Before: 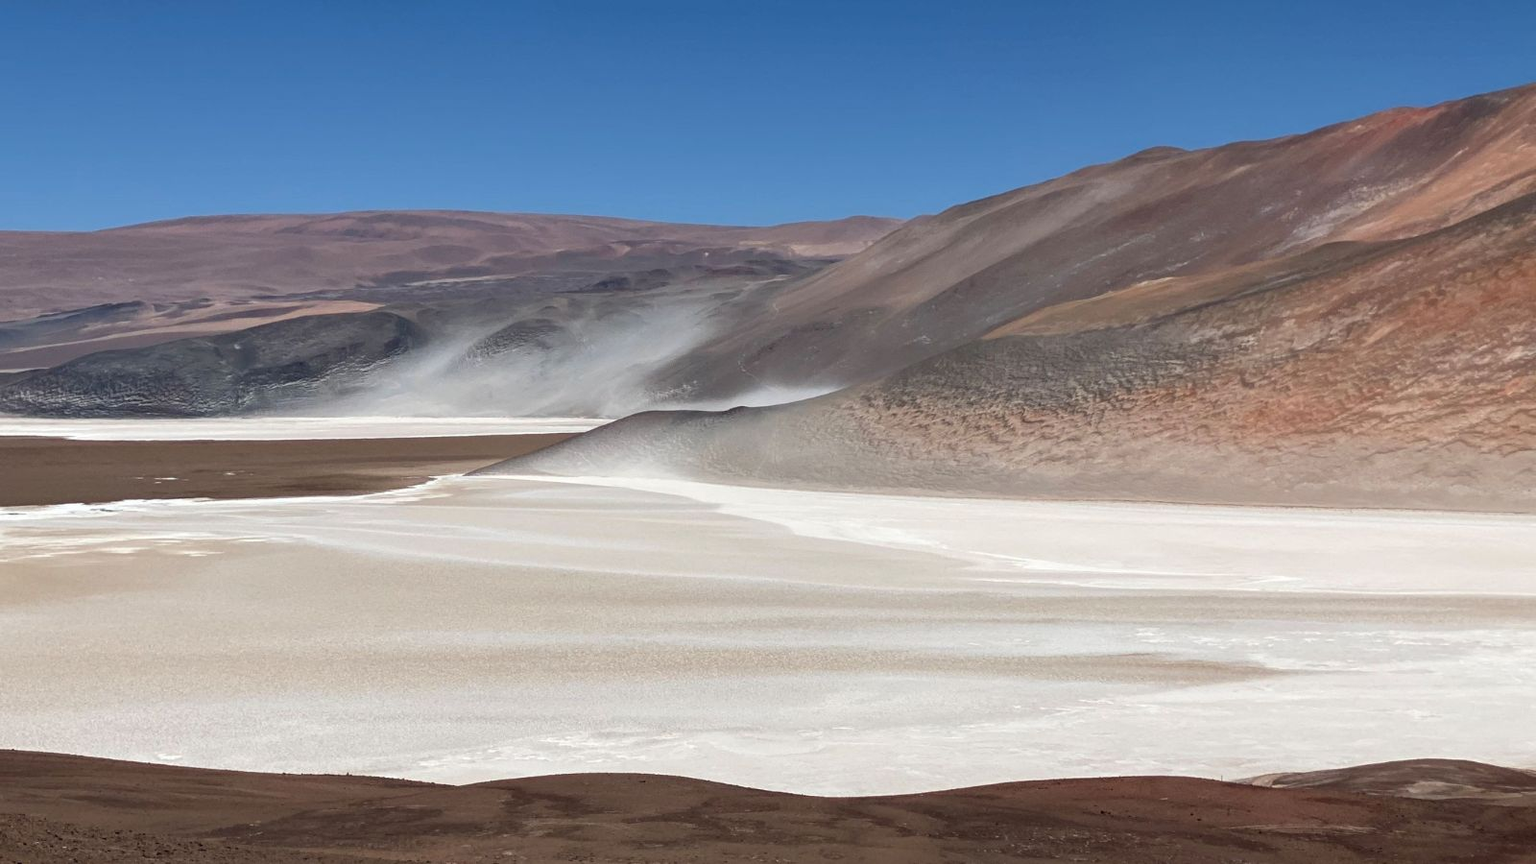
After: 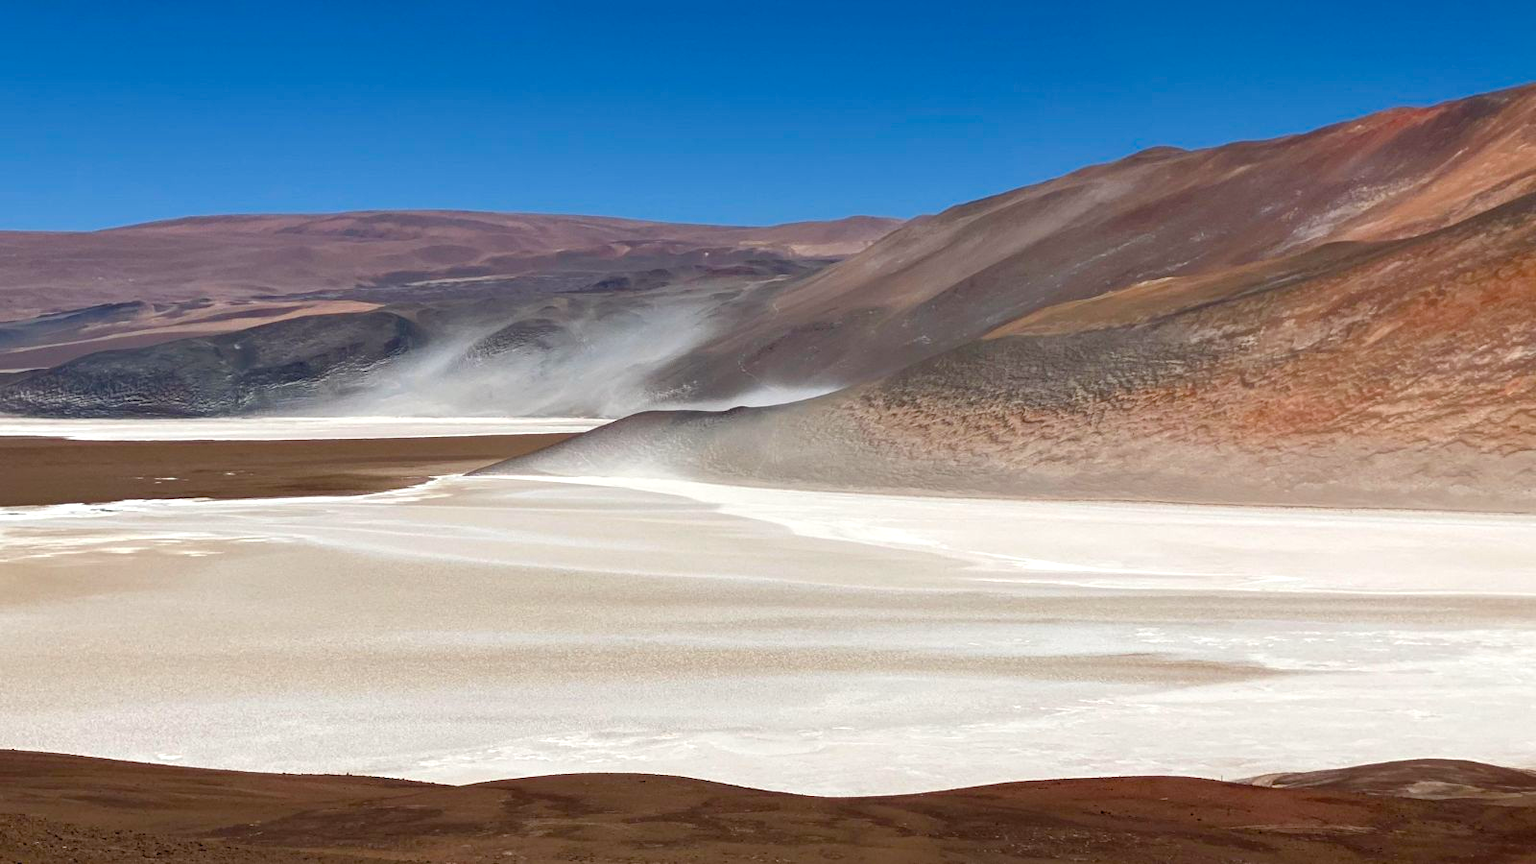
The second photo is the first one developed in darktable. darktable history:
color balance rgb: power › chroma 0.262%, power › hue 62.87°, perceptual saturation grading › global saturation 34.674%, perceptual saturation grading › highlights -29.952%, perceptual saturation grading › shadows 35.146%, perceptual brilliance grading › highlights 4.658%, perceptual brilliance grading › shadows -9.259%, global vibrance 20%
